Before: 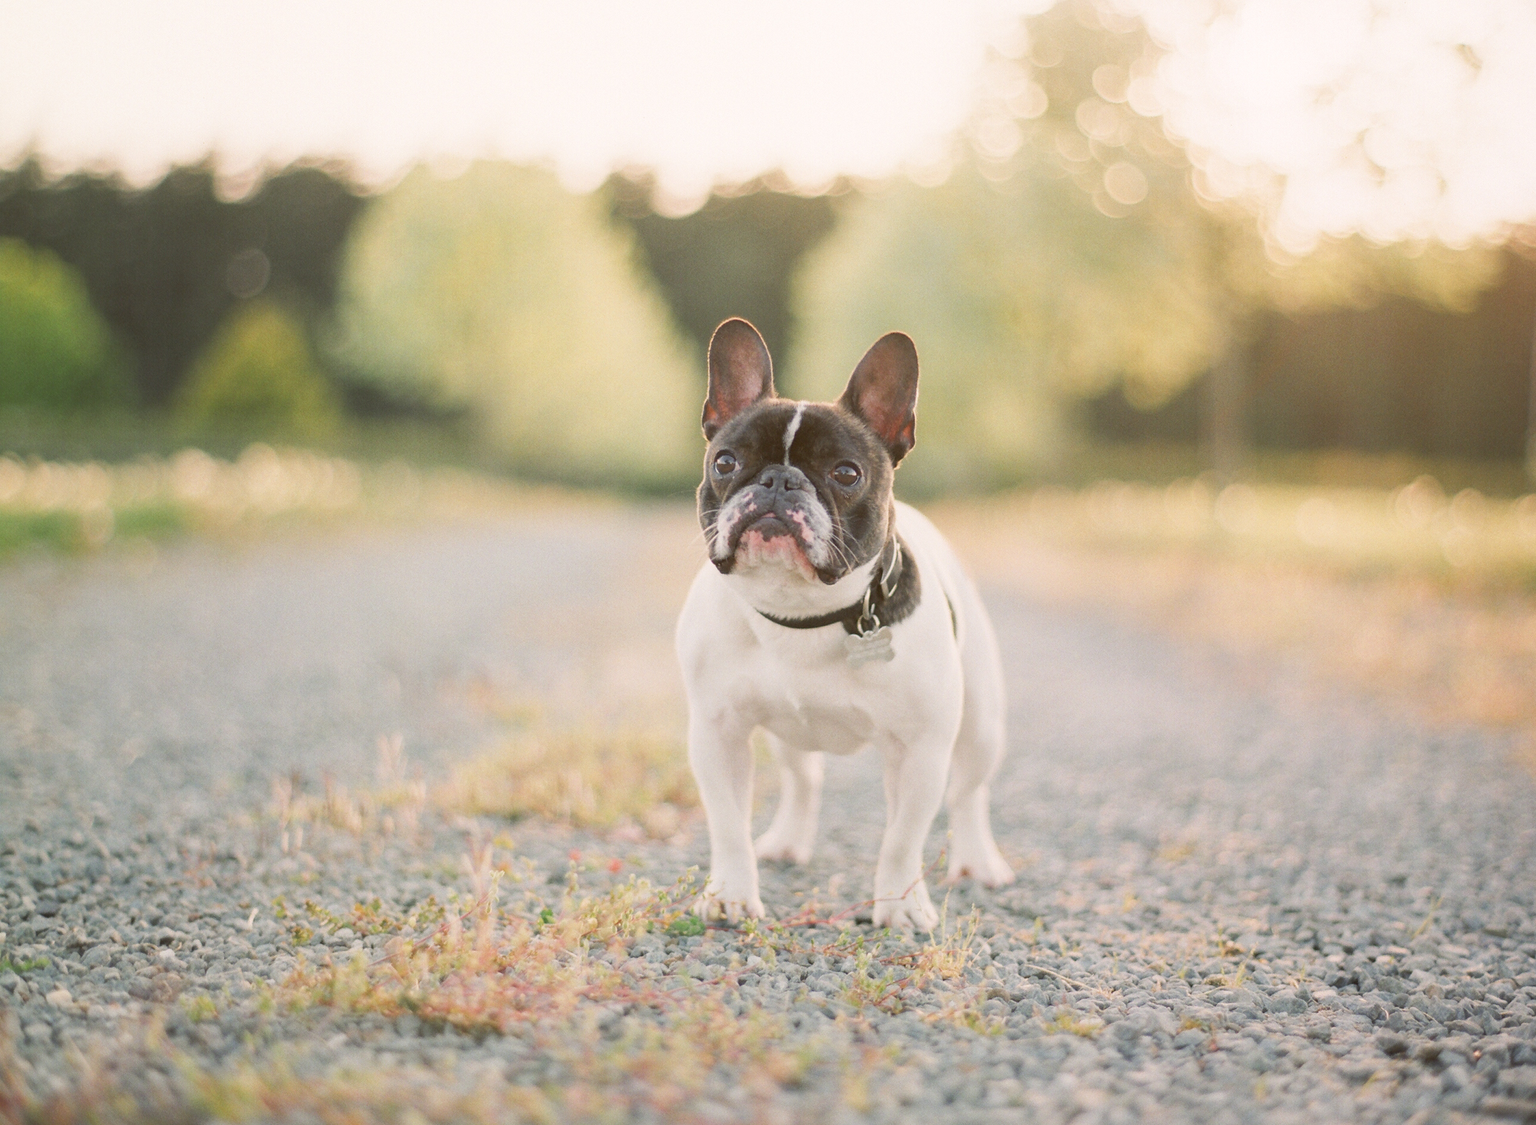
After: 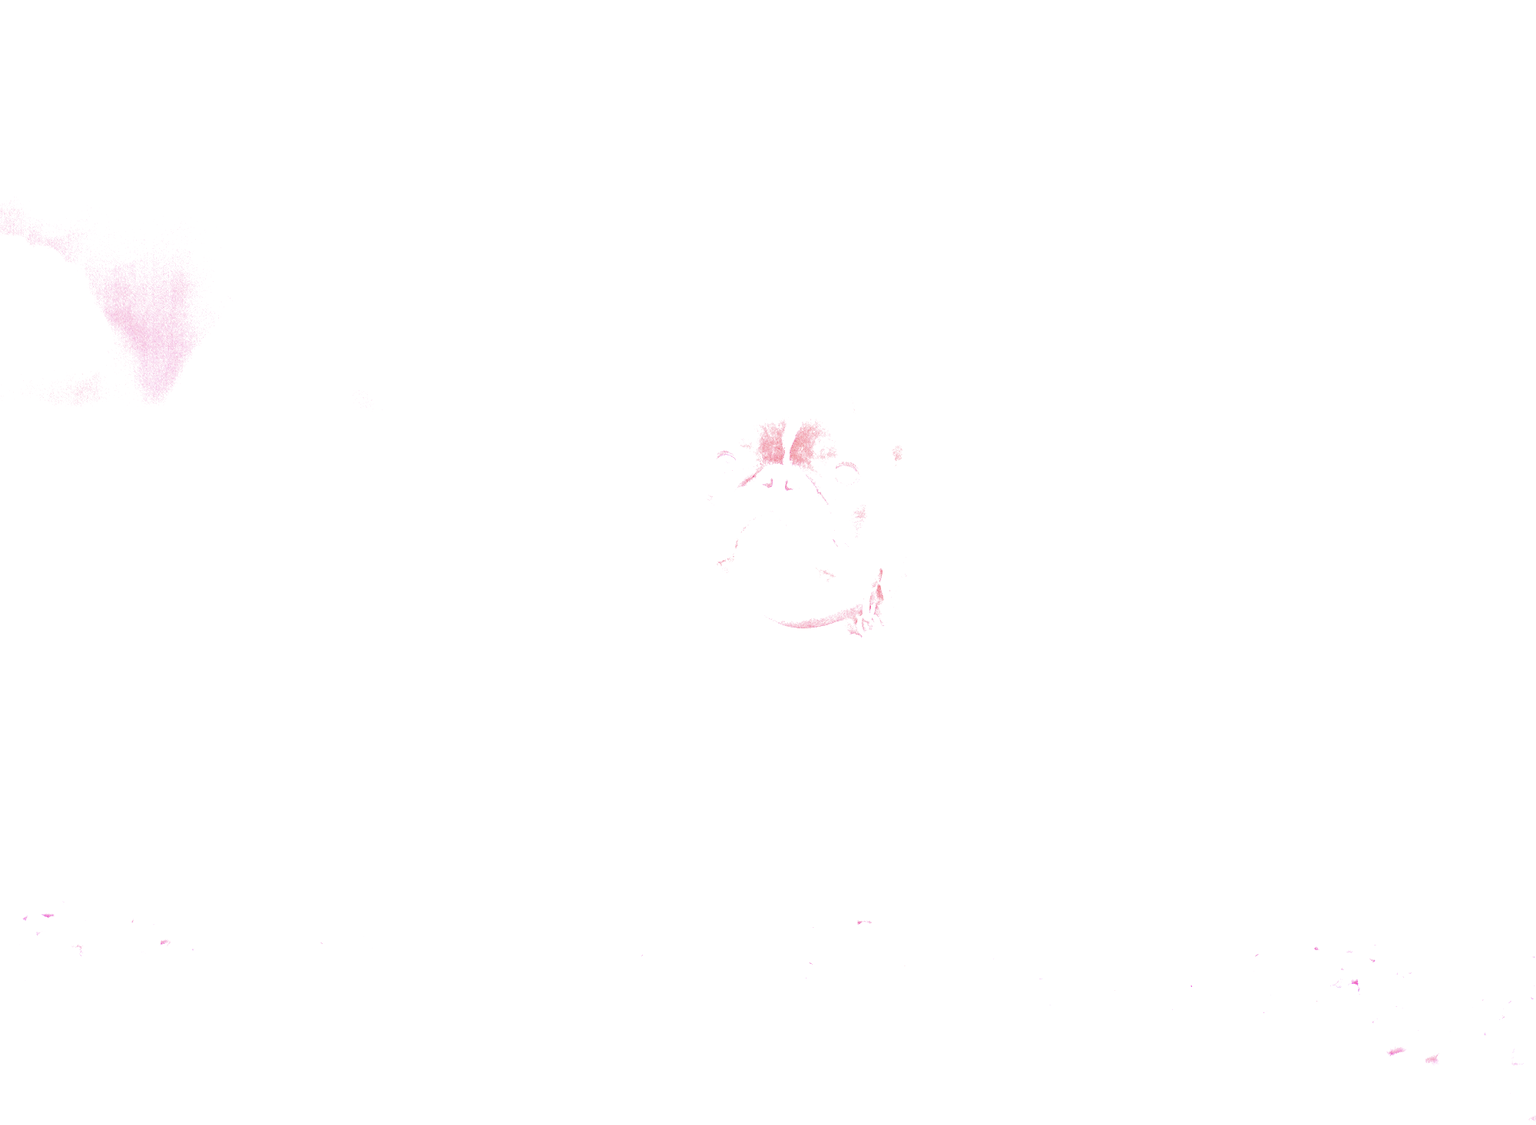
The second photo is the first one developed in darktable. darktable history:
local contrast: detail 130%
white balance: red 8, blue 8
filmic rgb: black relative exposure -8.07 EV, white relative exposure 3 EV, hardness 5.35, contrast 1.25
